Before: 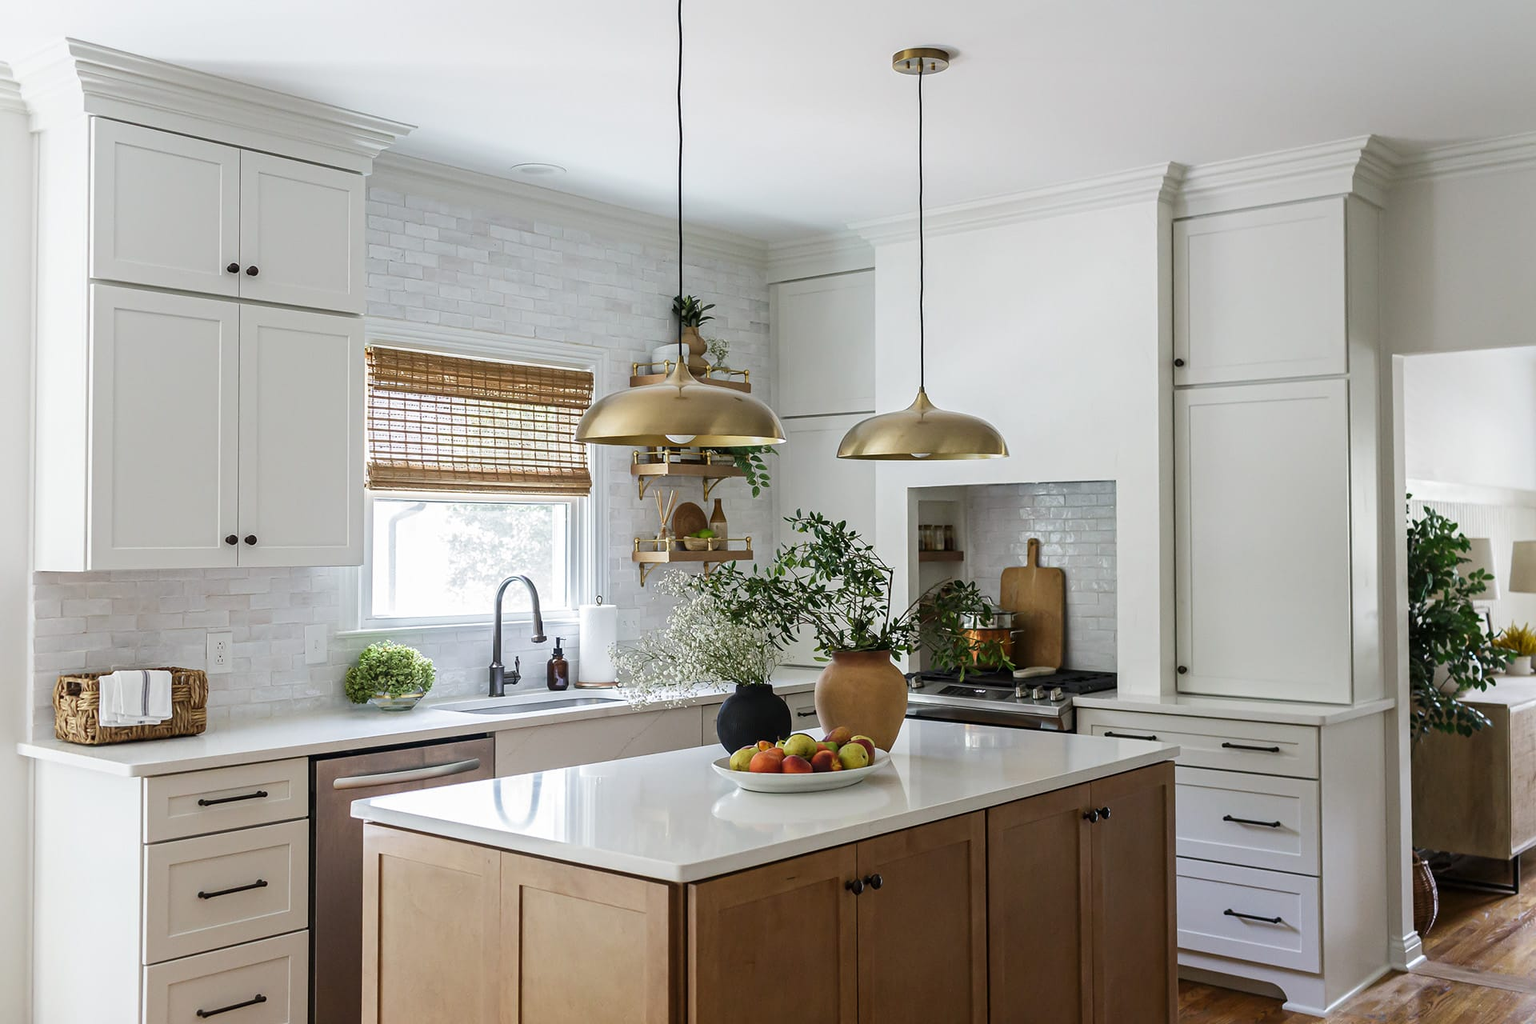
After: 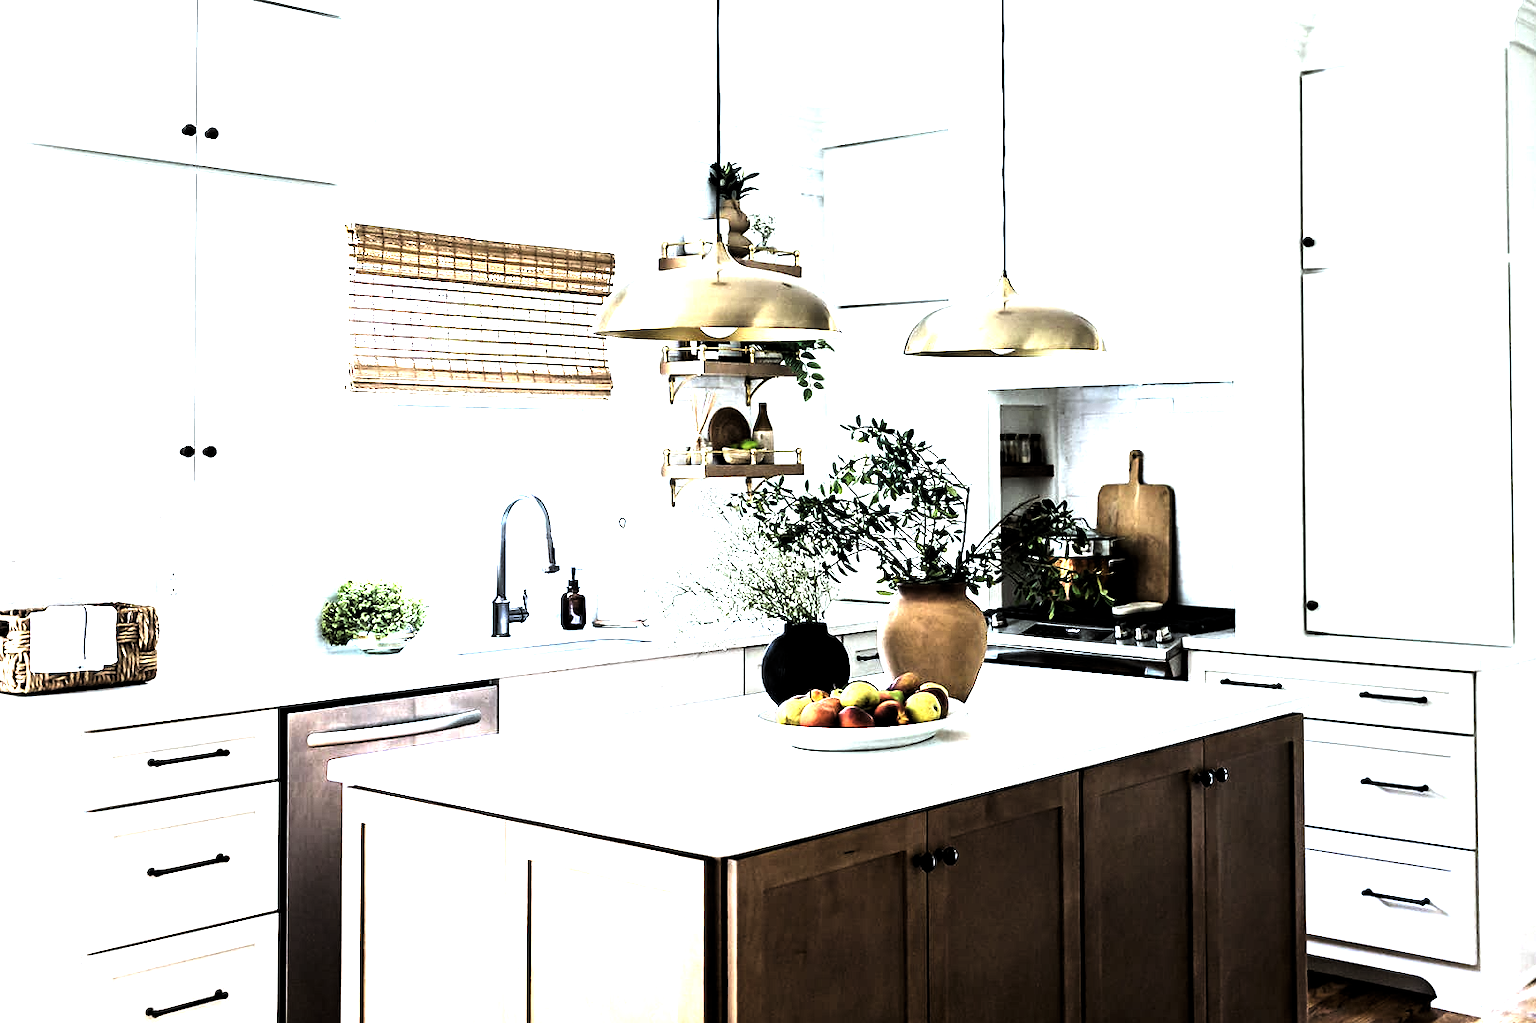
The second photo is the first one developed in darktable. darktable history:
levels: levels [0.044, 0.475, 0.791]
crop and rotate: left 4.842%, top 15.51%, right 10.668%
color correction: highlights a* -4.18, highlights b* -10.81
rgb curve: curves: ch0 [(0, 0) (0.21, 0.15) (0.24, 0.21) (0.5, 0.75) (0.75, 0.96) (0.89, 0.99) (1, 1)]; ch1 [(0, 0.02) (0.21, 0.13) (0.25, 0.2) (0.5, 0.67) (0.75, 0.9) (0.89, 0.97) (1, 1)]; ch2 [(0, 0.02) (0.21, 0.13) (0.25, 0.2) (0.5, 0.67) (0.75, 0.9) (0.89, 0.97) (1, 1)], compensate middle gray true
